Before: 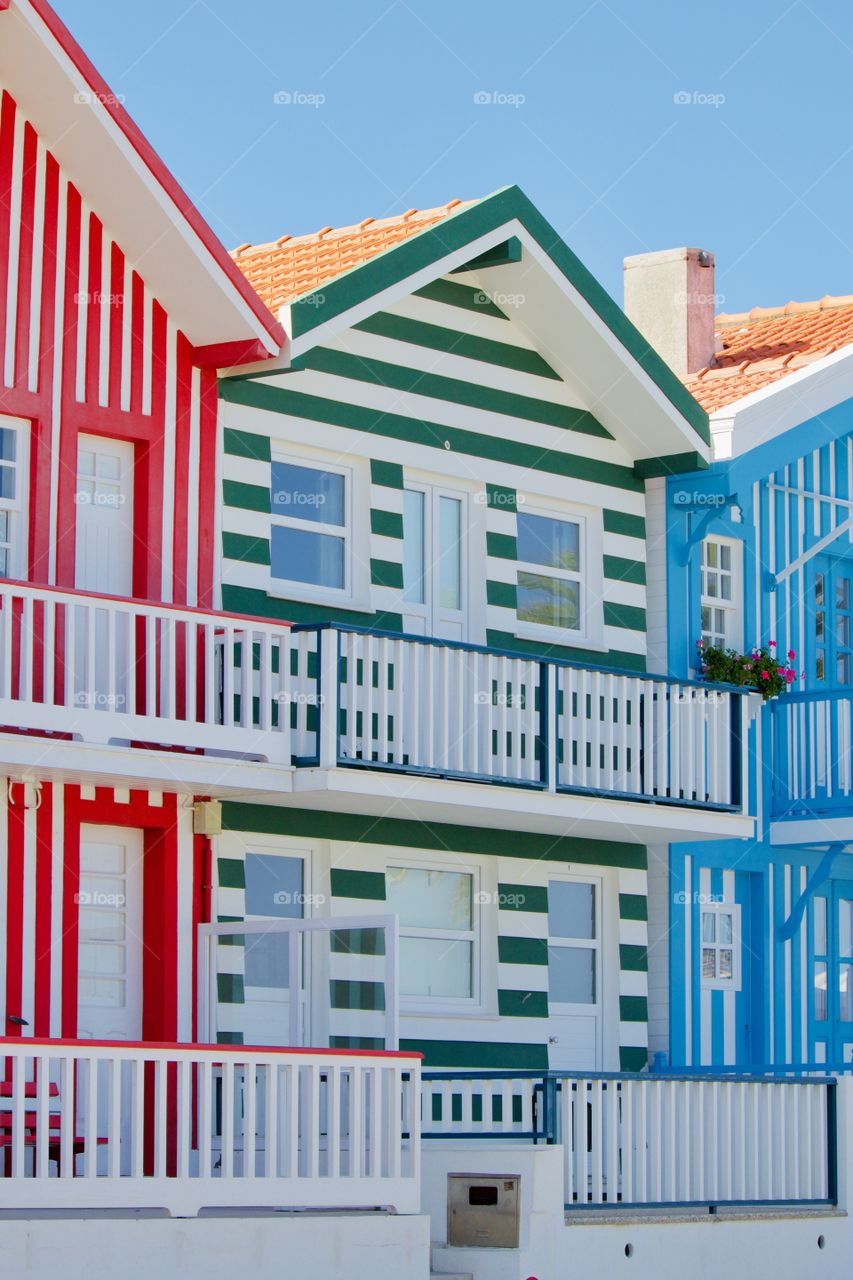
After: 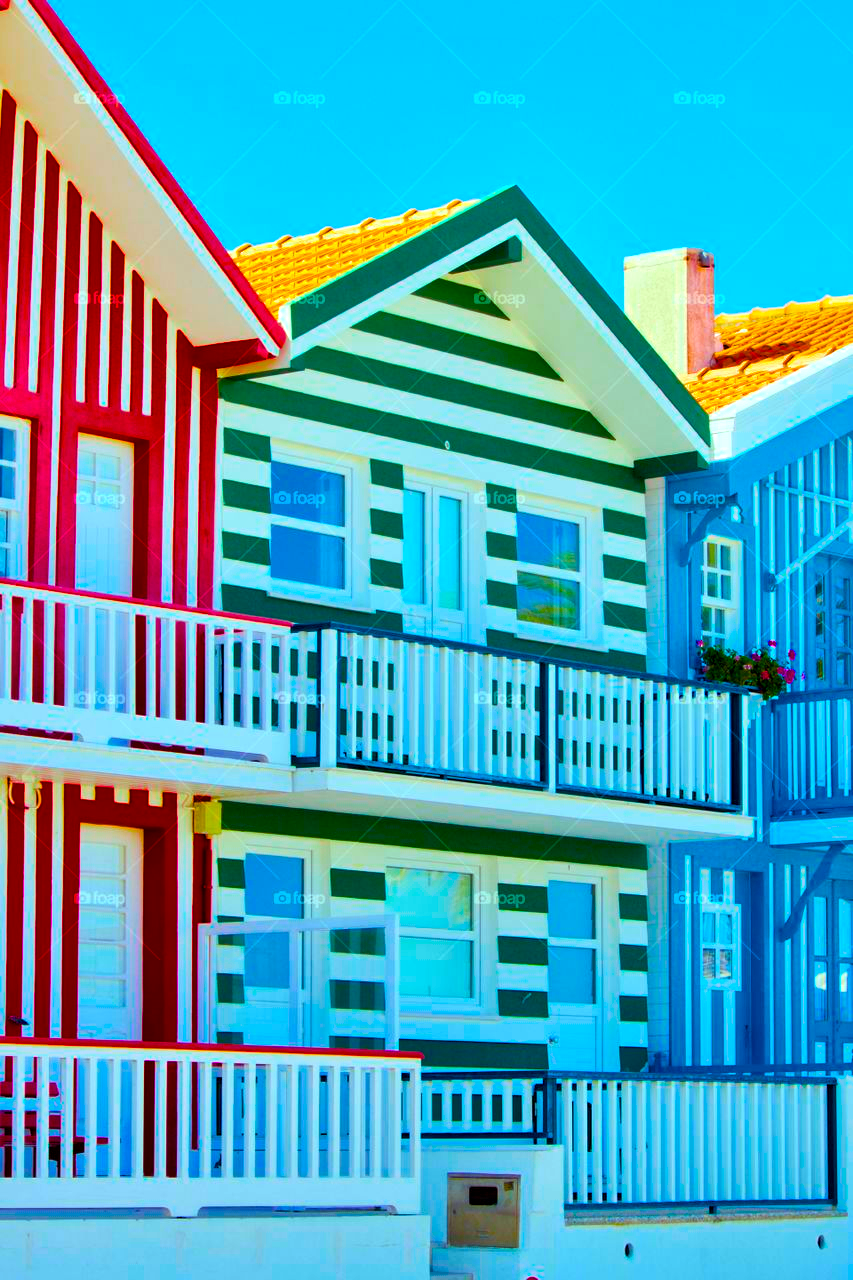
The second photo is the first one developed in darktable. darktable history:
local contrast: mode bilateral grid, contrast 24, coarseness 51, detail 124%, midtone range 0.2
color balance rgb: highlights gain › luminance 20.051%, highlights gain › chroma 2.743%, highlights gain › hue 175.63°, linear chroma grading › global chroma 9.775%, perceptual saturation grading › global saturation 65.887%, perceptual saturation grading › highlights 59.619%, perceptual saturation grading › mid-tones 49.774%, perceptual saturation grading › shadows 49.375%, global vibrance 40.293%
